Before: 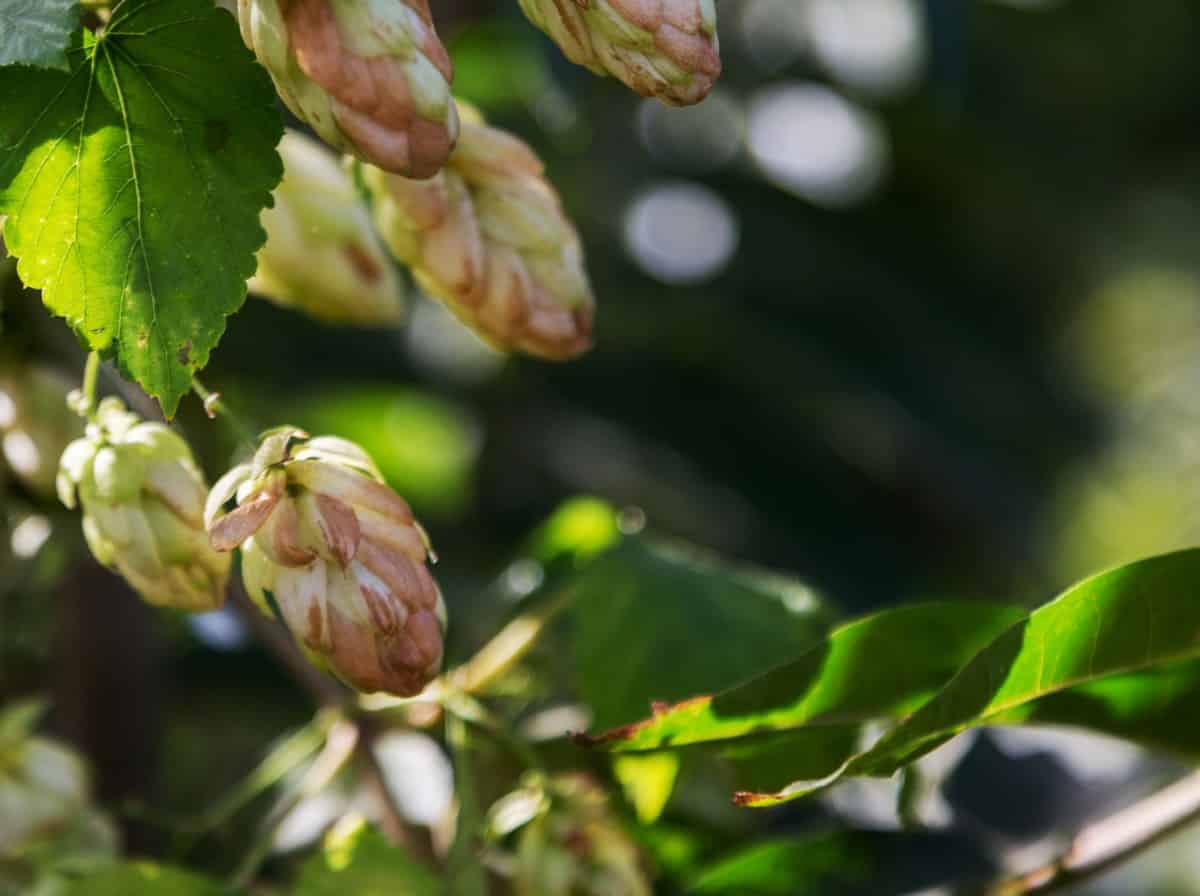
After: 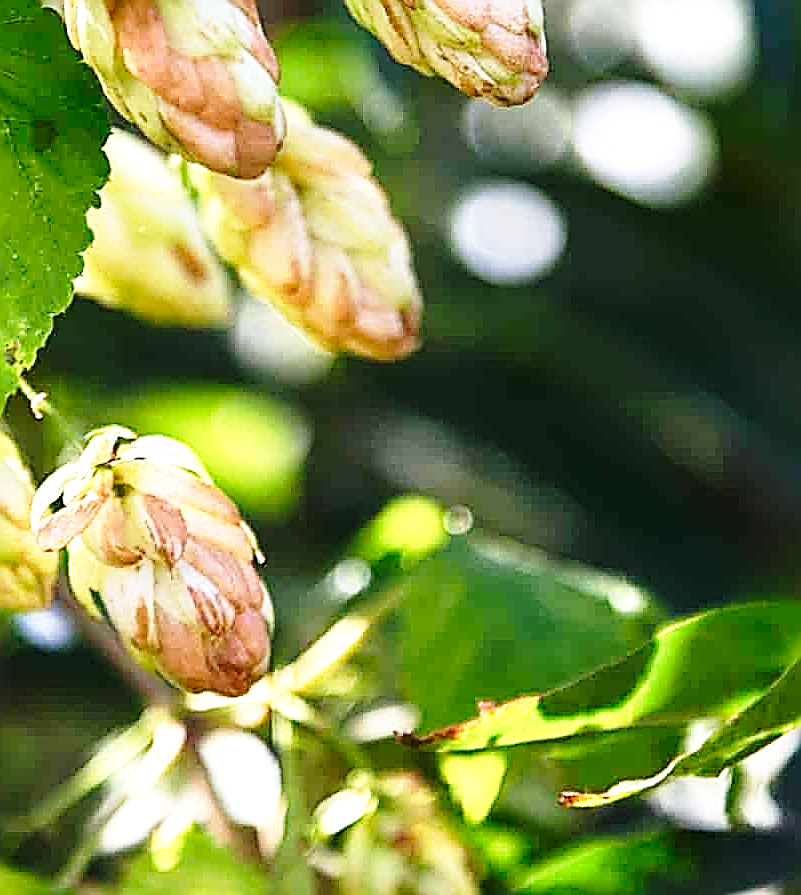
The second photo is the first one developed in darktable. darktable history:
crop and rotate: left 14.43%, right 18.787%
base curve: curves: ch0 [(0, 0) (0.028, 0.03) (0.121, 0.232) (0.46, 0.748) (0.859, 0.968) (1, 1)], preserve colors none
sharpen: amount 2
exposure: exposure 1.001 EV, compensate highlight preservation false
